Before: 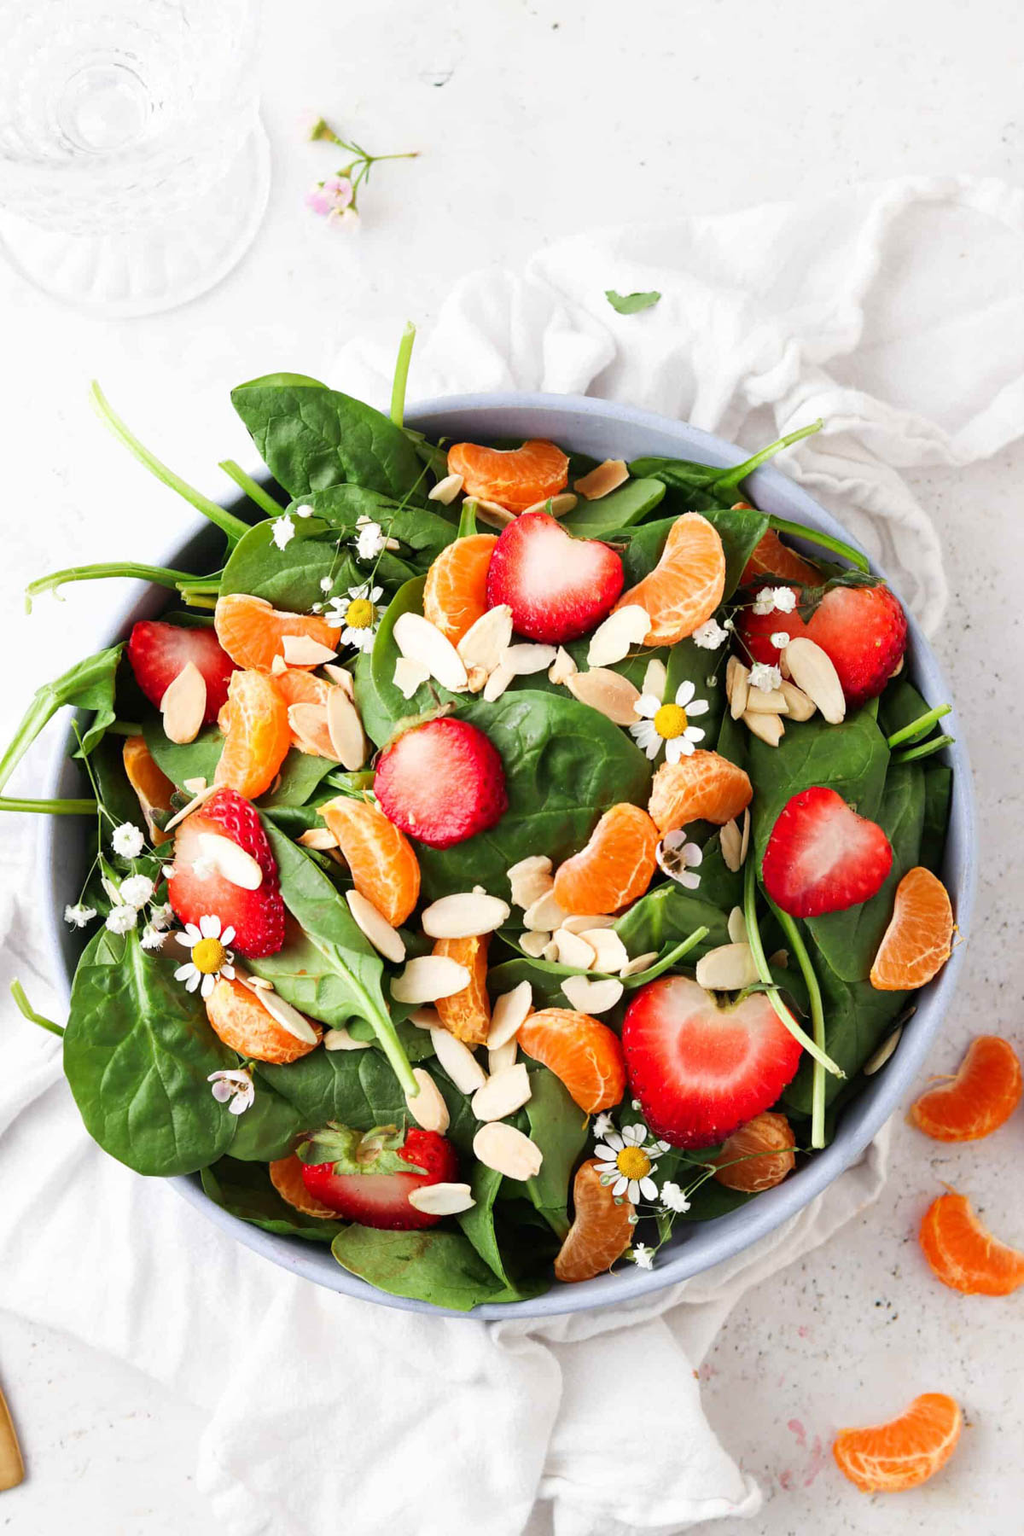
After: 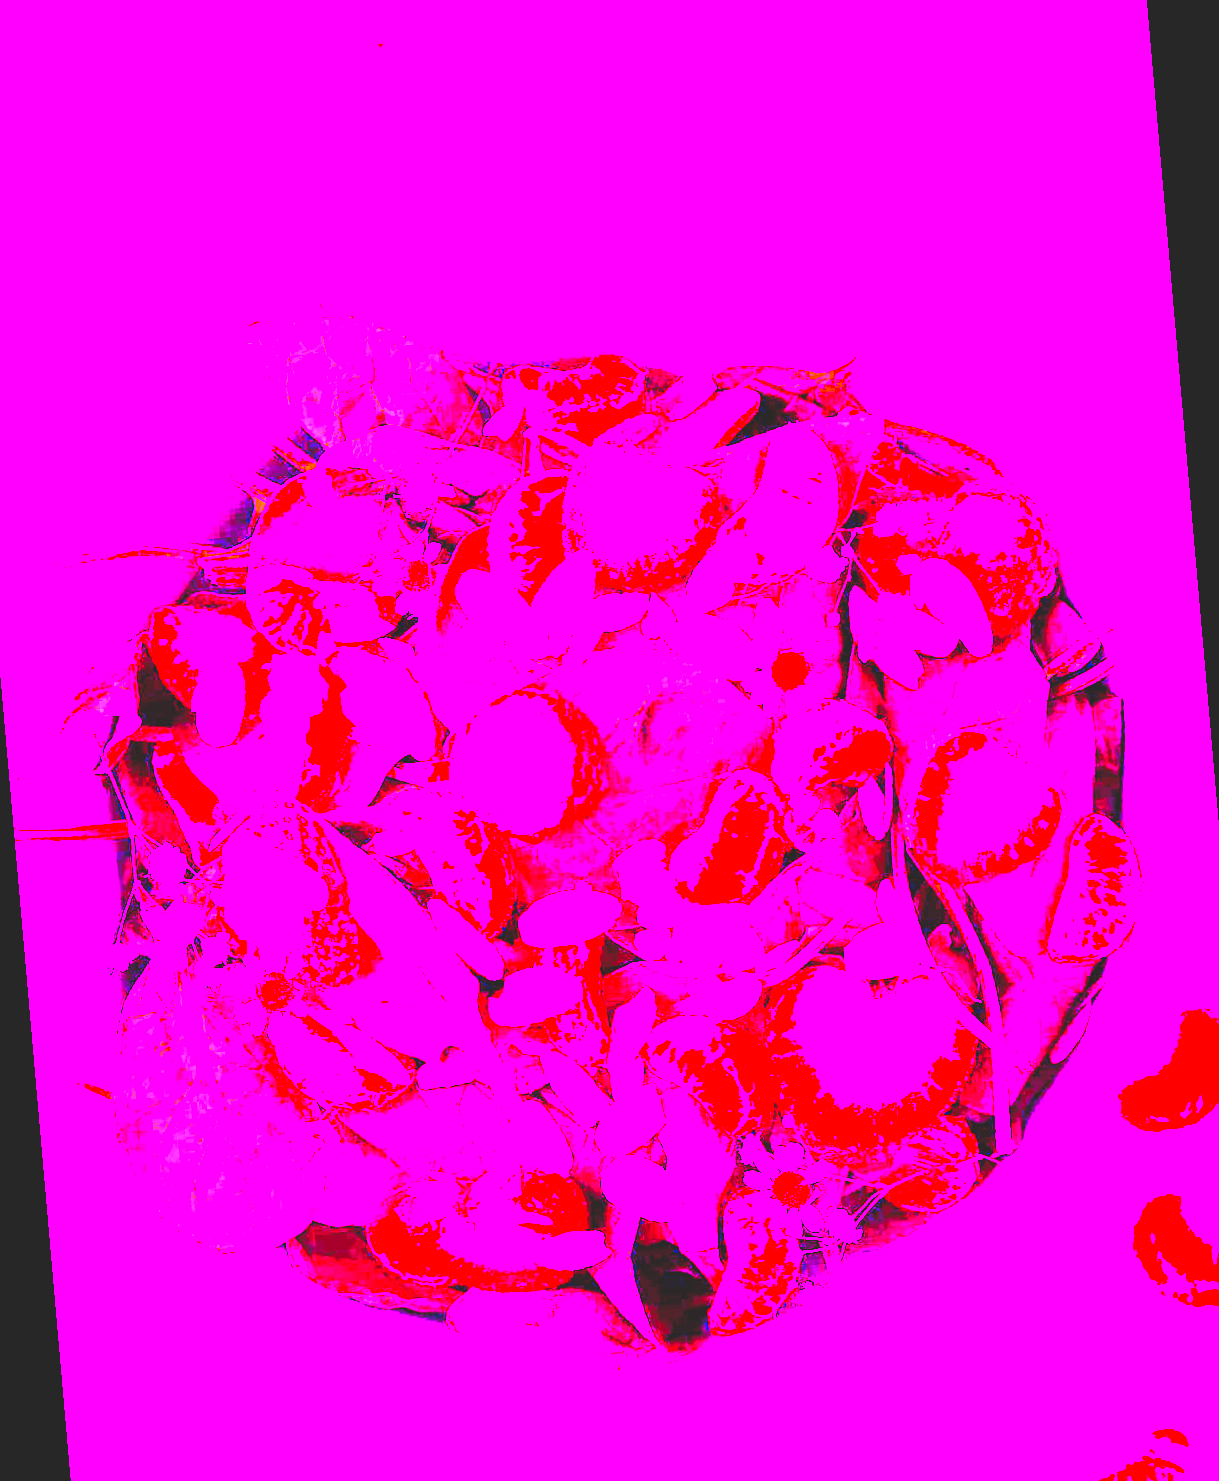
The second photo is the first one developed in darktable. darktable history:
rotate and perspective: rotation -5°, crop left 0.05, crop right 0.952, crop top 0.11, crop bottom 0.89
exposure: exposure 0.95 EV, compensate highlight preservation false
base curve: curves: ch0 [(0, 0.02) (0.083, 0.036) (1, 1)], preserve colors none
white balance: red 8, blue 8
